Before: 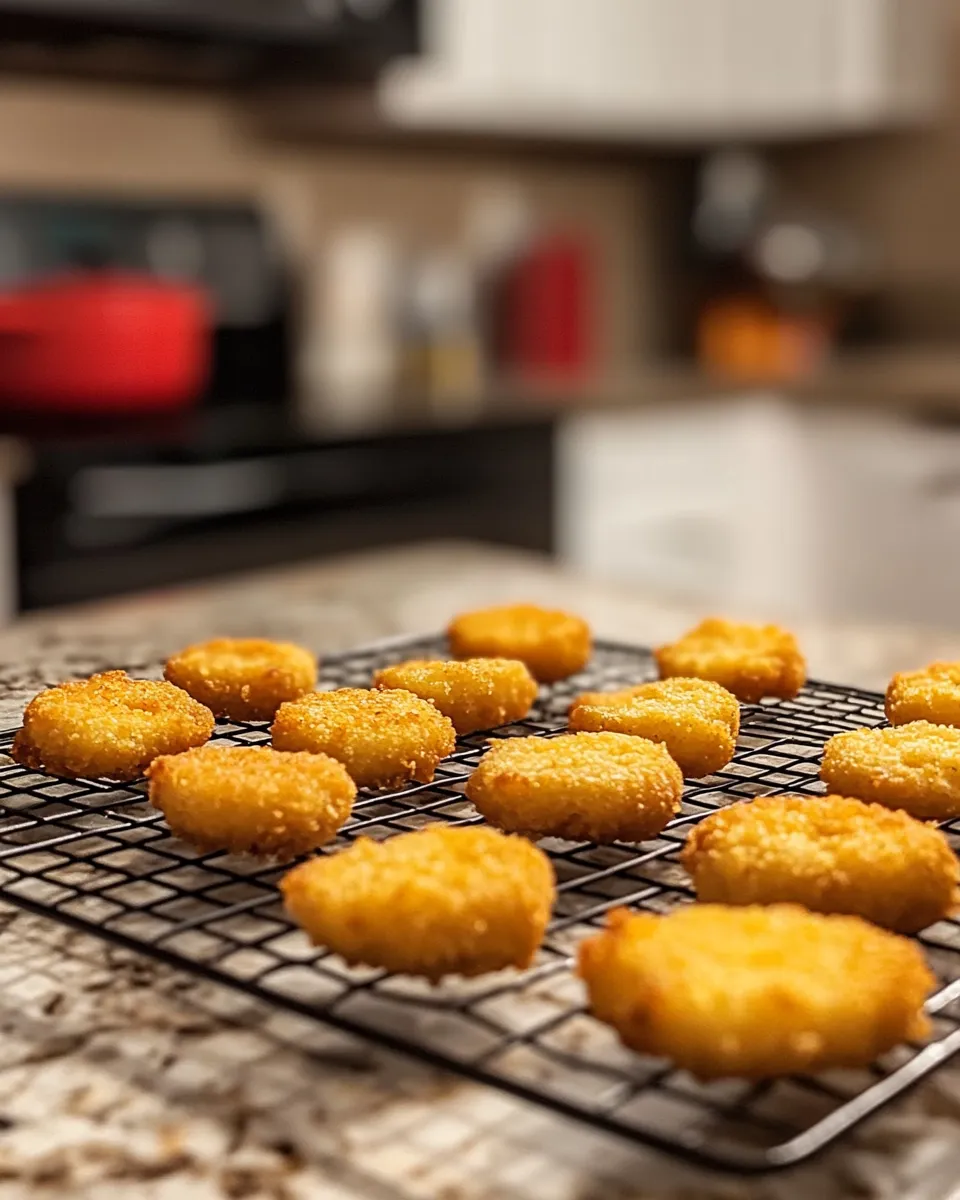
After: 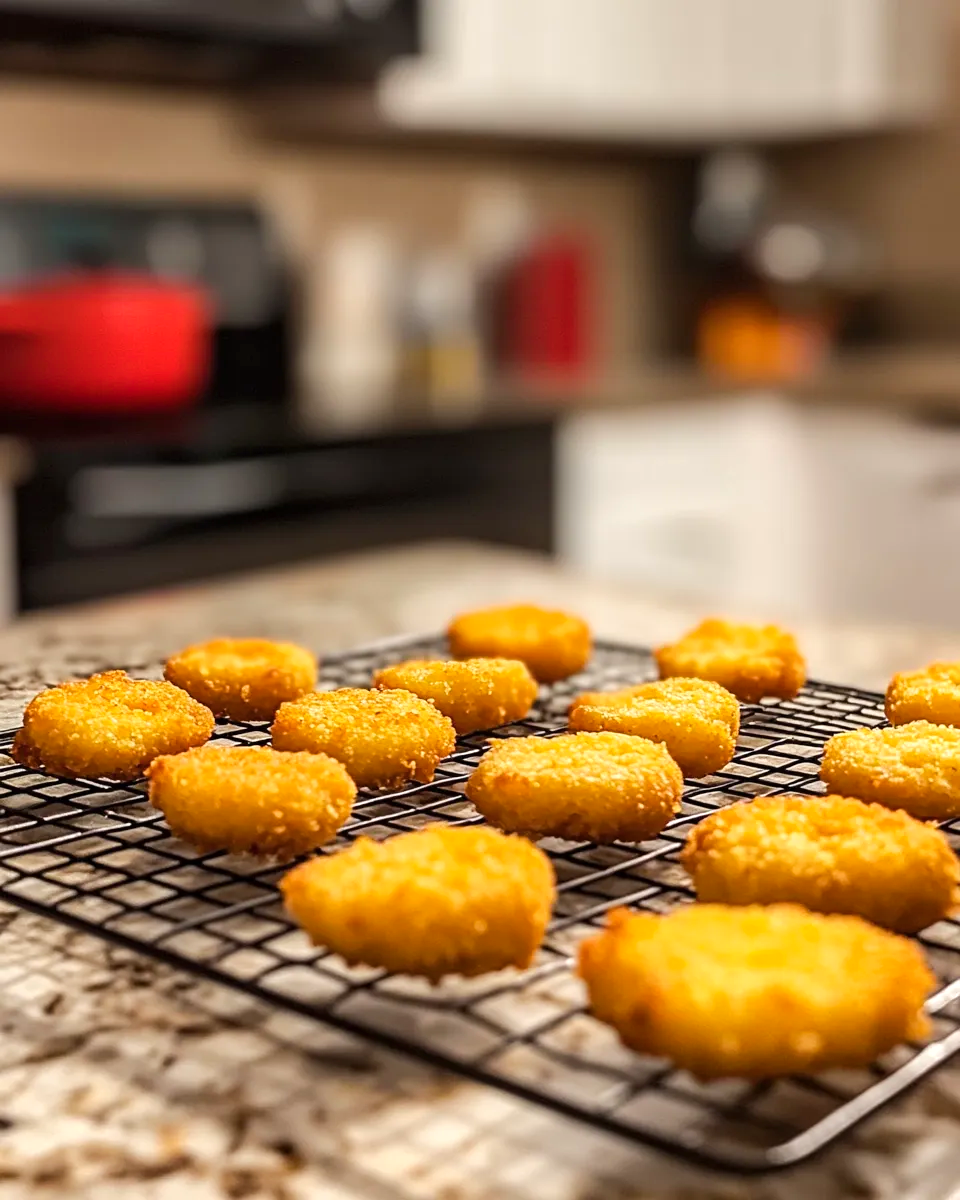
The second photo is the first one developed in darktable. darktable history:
color balance rgb: shadows lift › hue 86.99°, highlights gain › luminance 14.733%, perceptual saturation grading › global saturation -0.603%, perceptual brilliance grading › mid-tones 9.981%, perceptual brilliance grading › shadows 15.514%, global vibrance 20%
